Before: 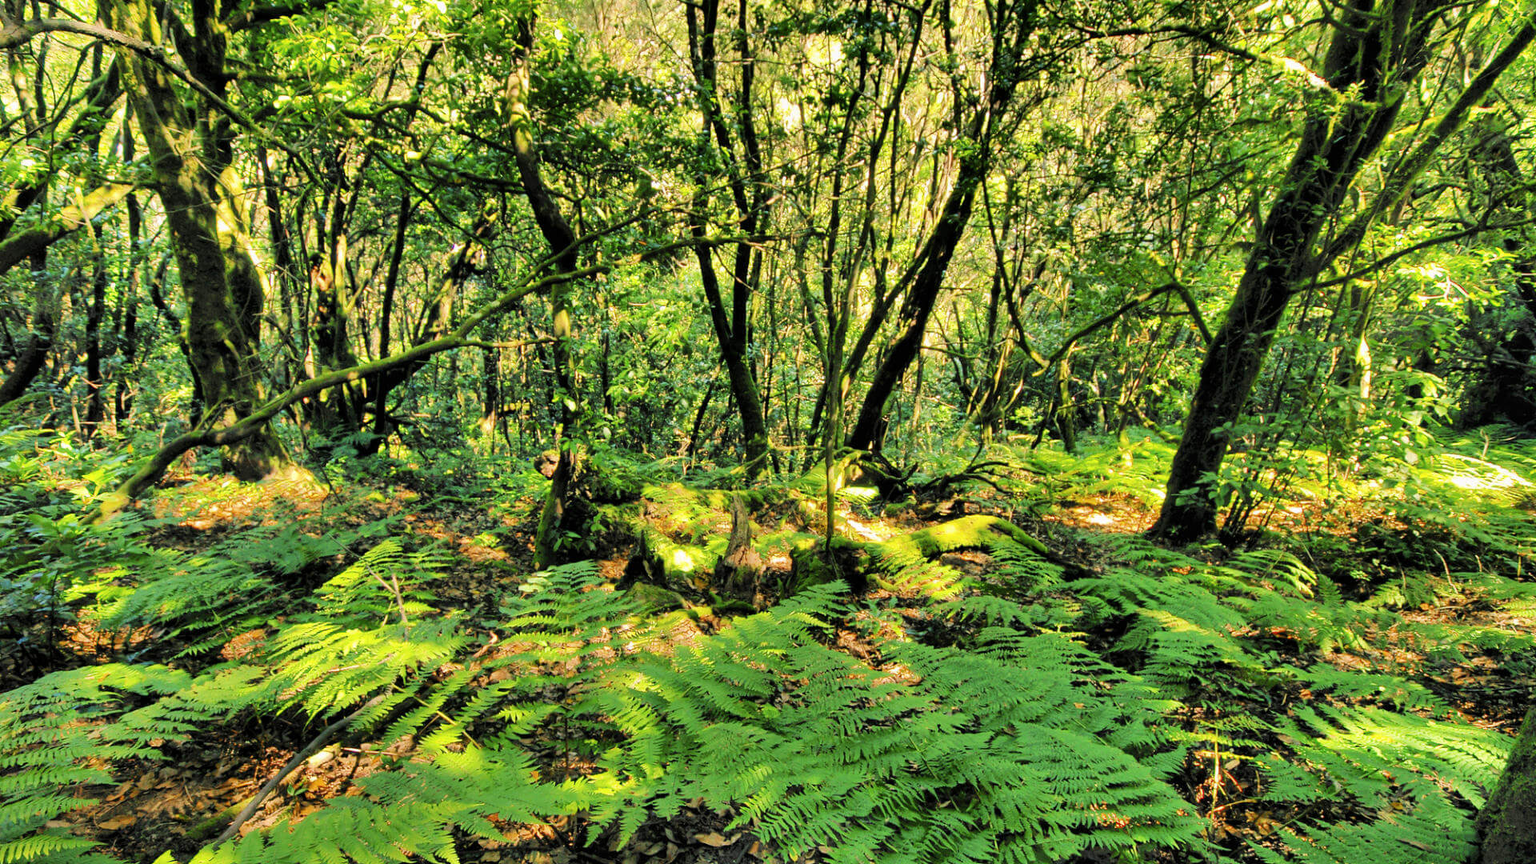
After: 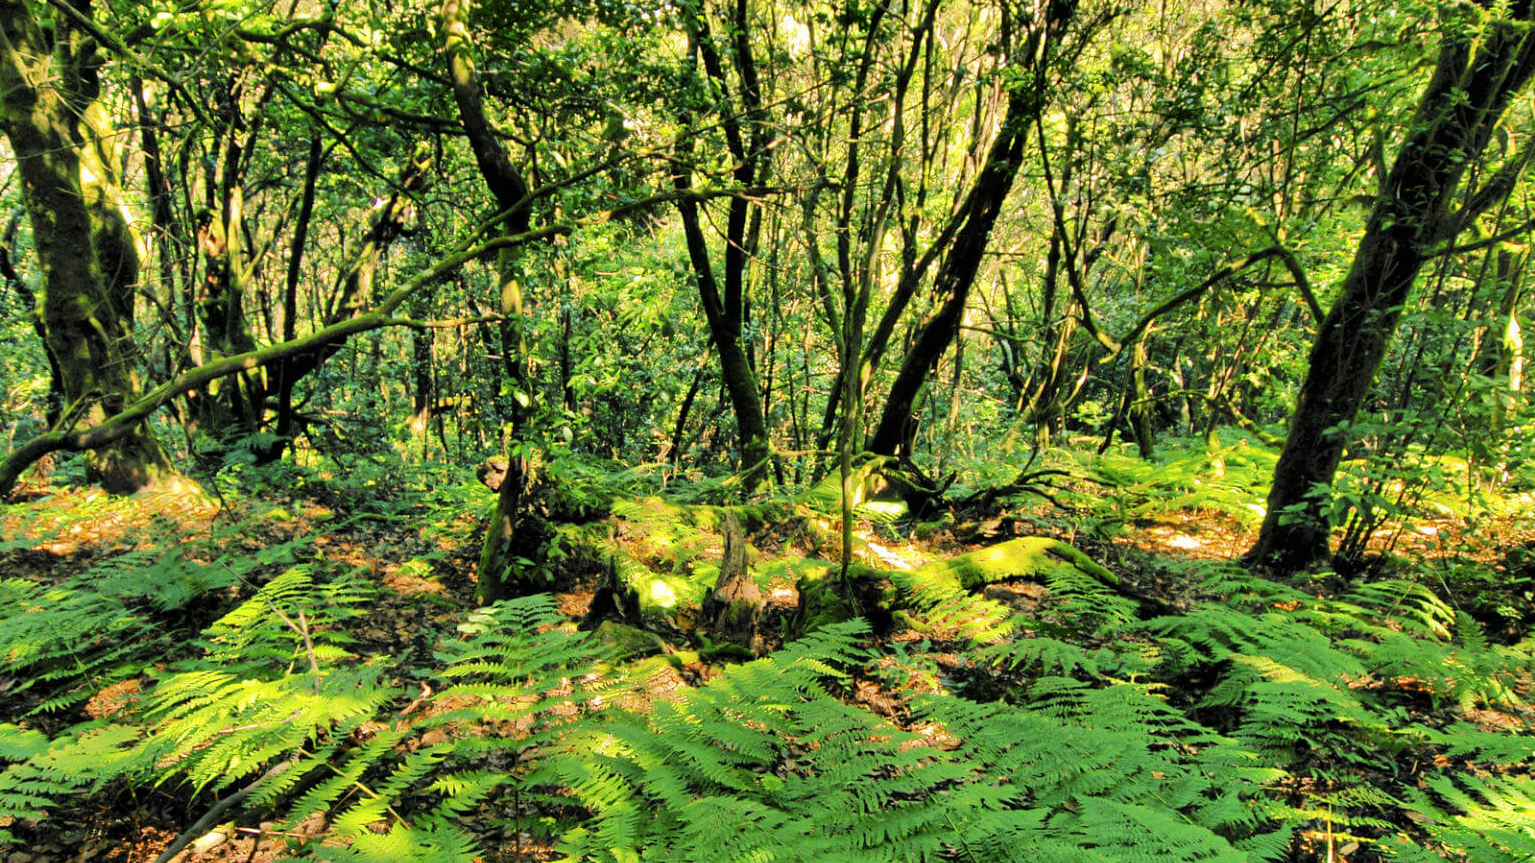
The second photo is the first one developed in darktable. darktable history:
tone equalizer: edges refinement/feathering 500, mask exposure compensation -1.57 EV, preserve details no
crop and rotate: left 9.969%, top 9.922%, right 10.046%, bottom 10.094%
